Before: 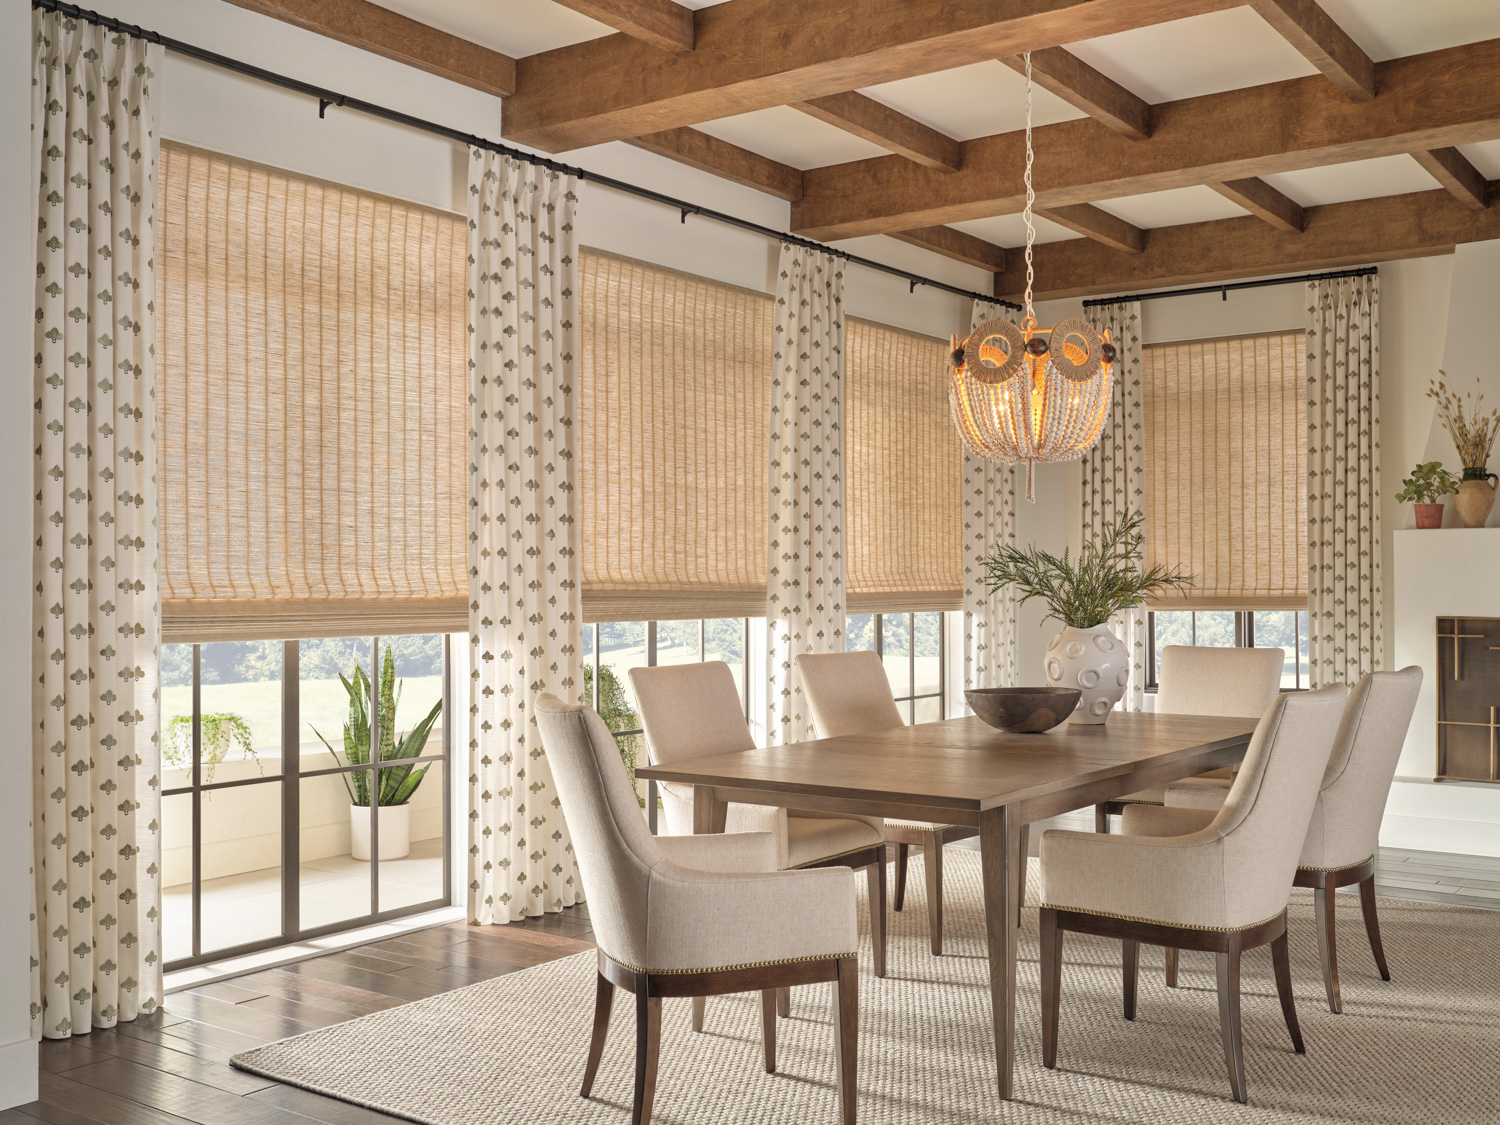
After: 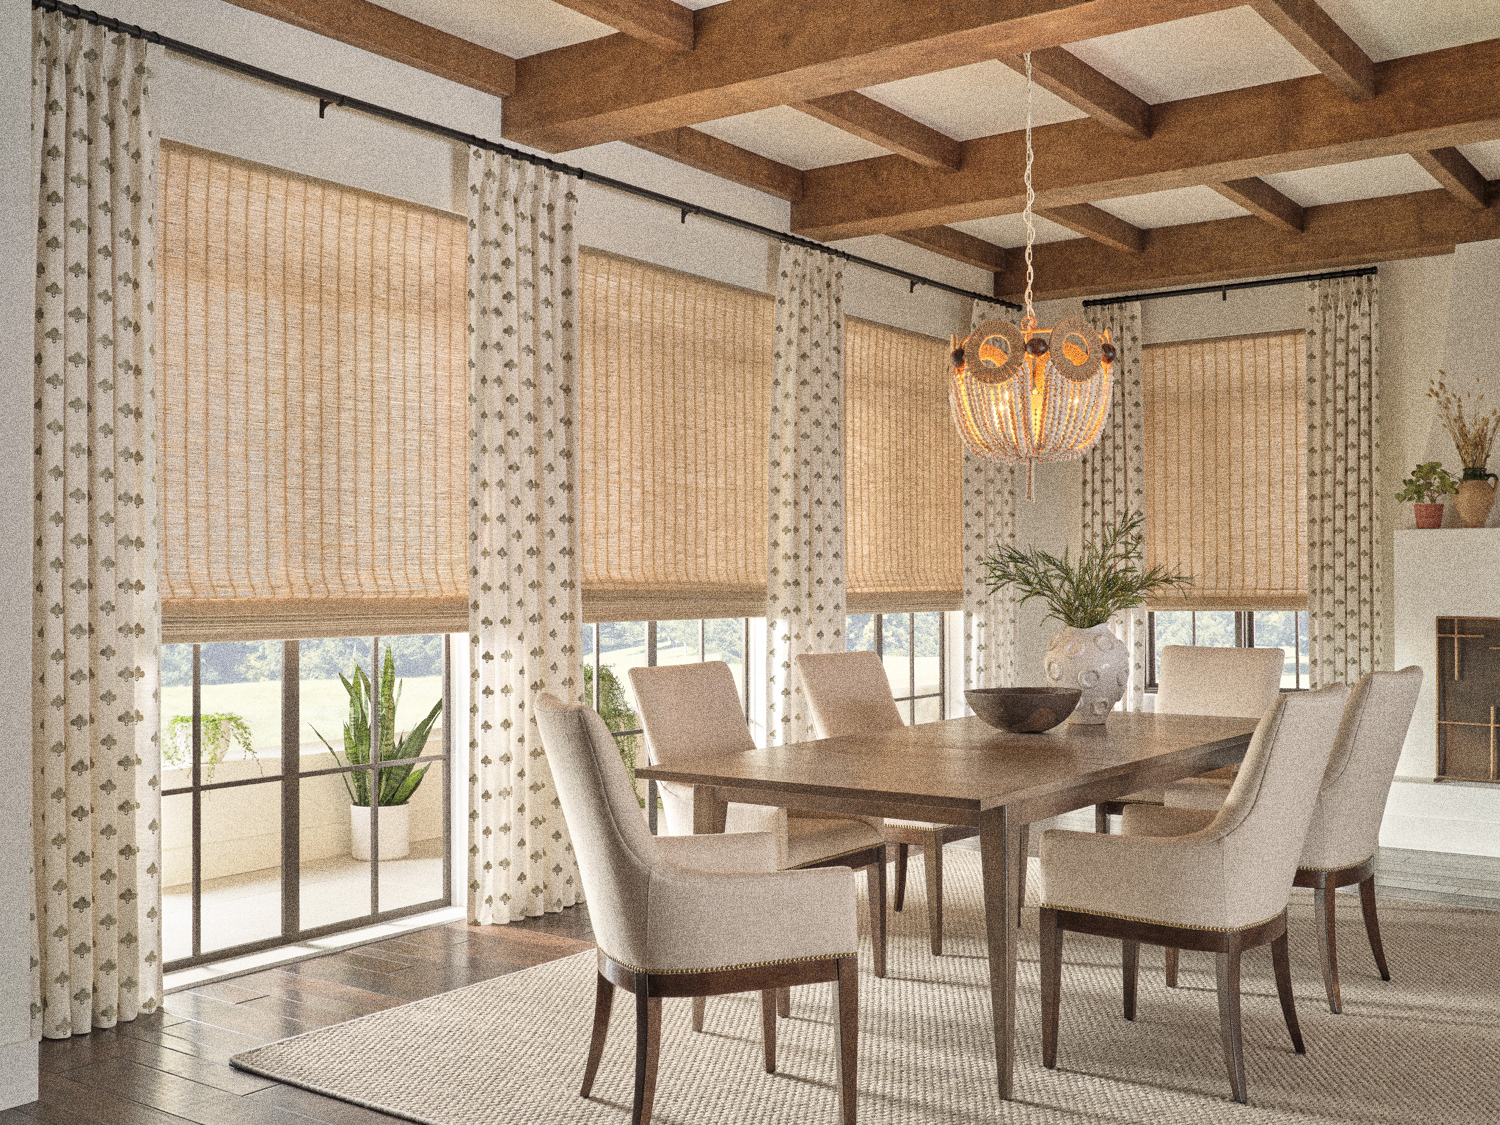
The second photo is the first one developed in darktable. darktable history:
local contrast: mode bilateral grid, contrast 20, coarseness 50, detail 102%, midtone range 0.2
grain: coarseness 10.62 ISO, strength 55.56%
